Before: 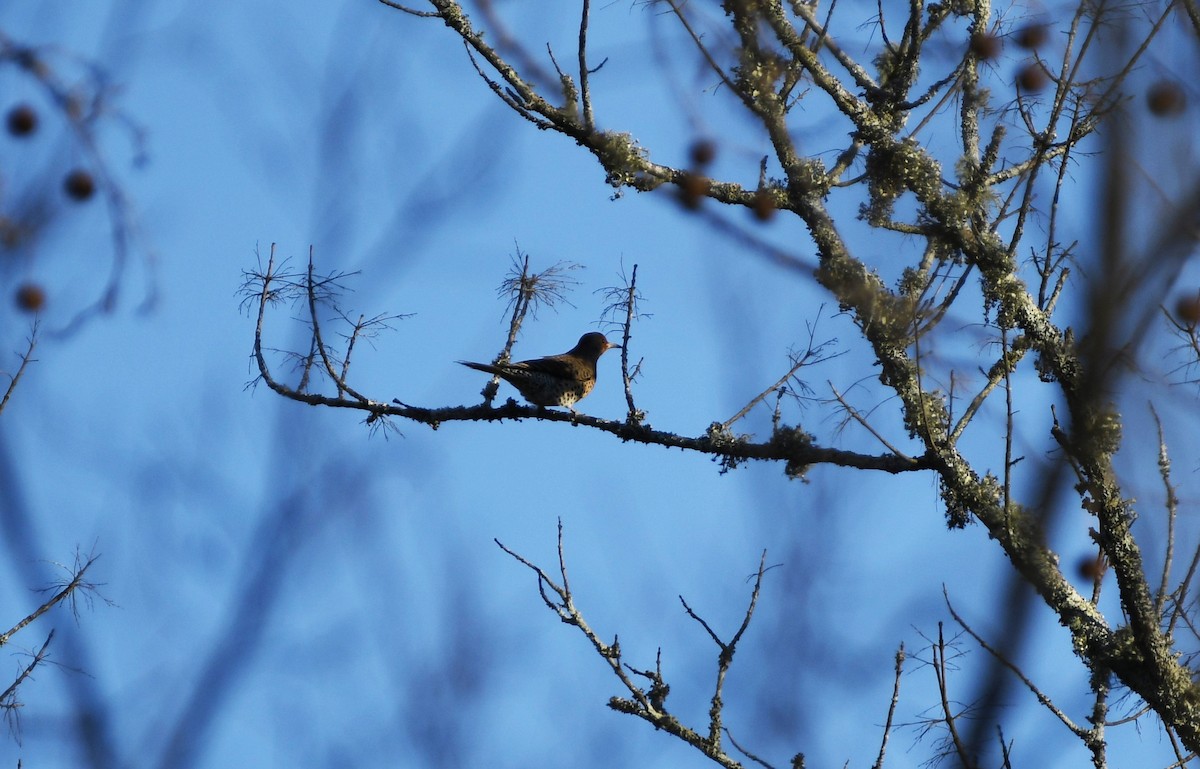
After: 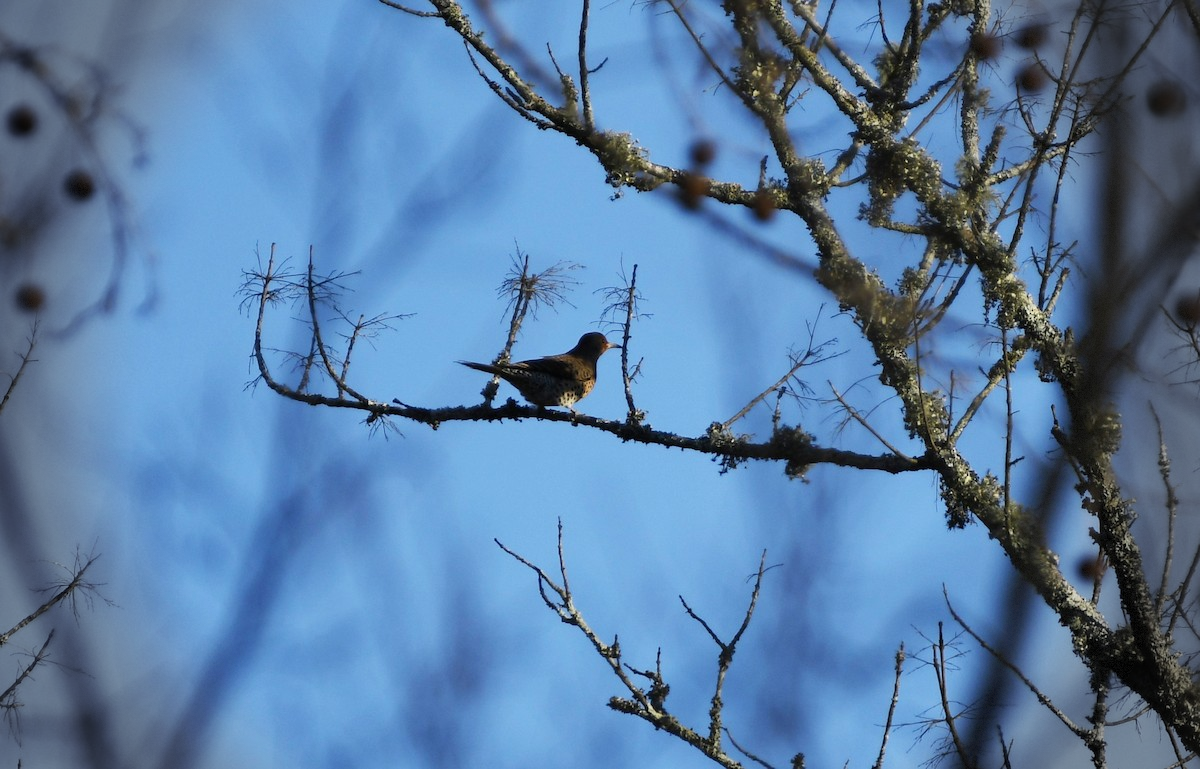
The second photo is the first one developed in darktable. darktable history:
vignetting: fall-off start 76.35%, fall-off radius 26.97%, width/height ratio 0.965, dithering 8-bit output
